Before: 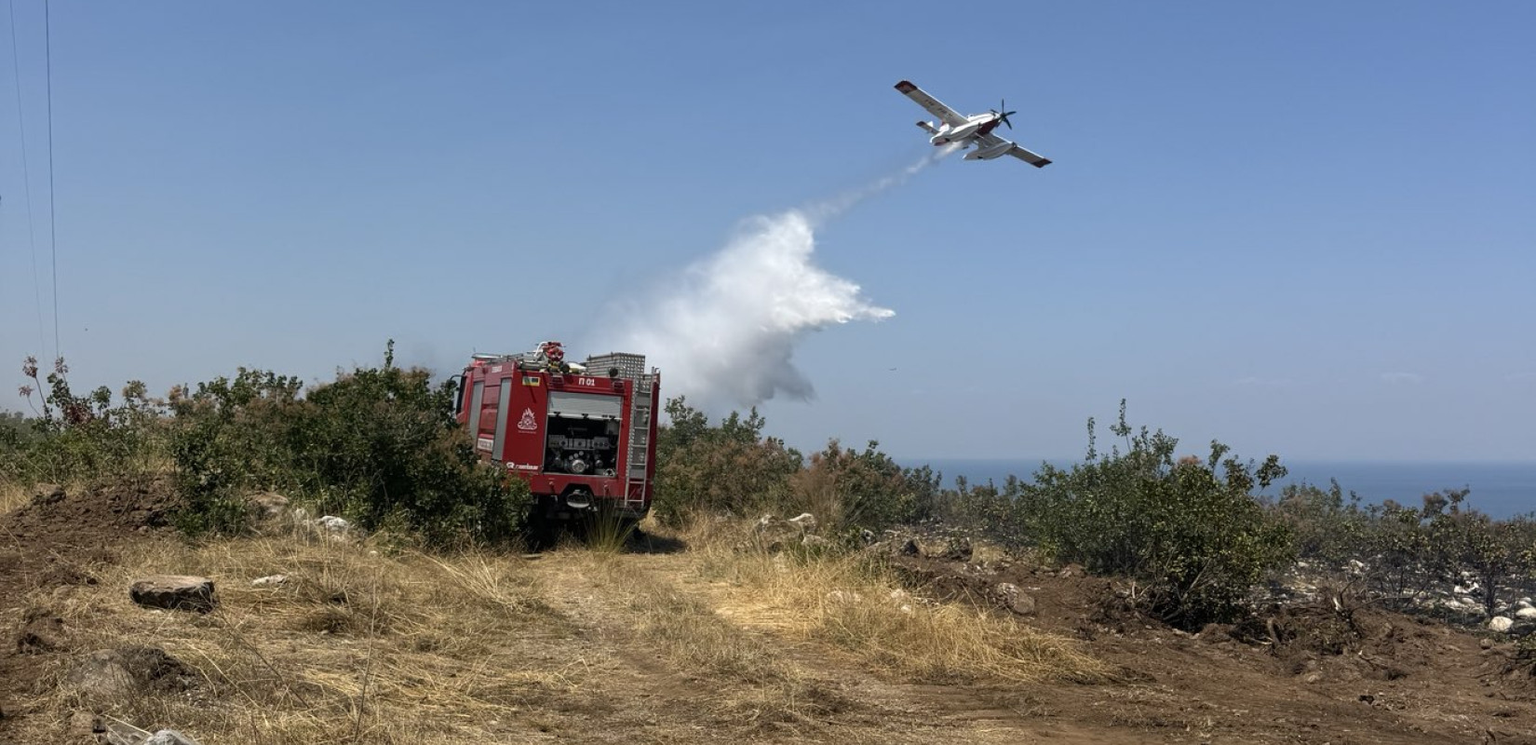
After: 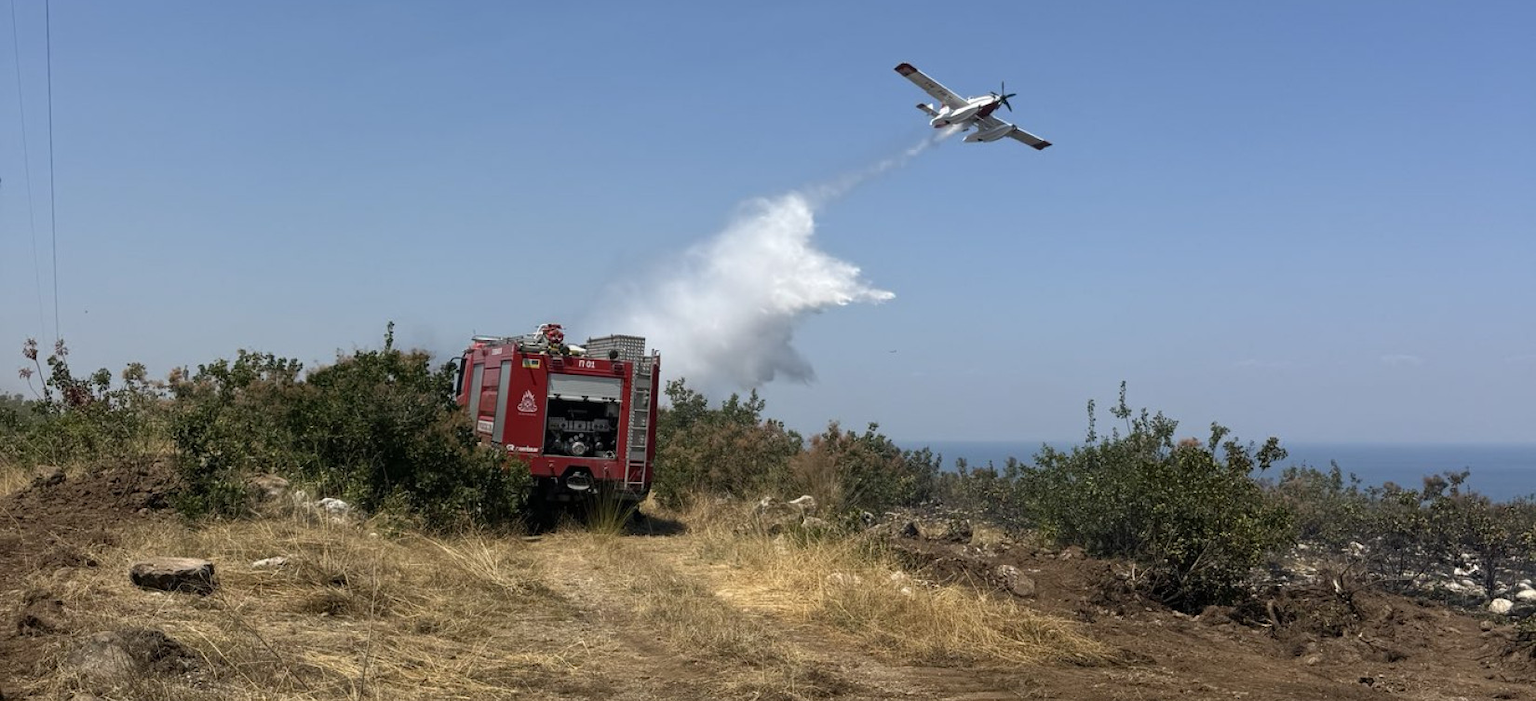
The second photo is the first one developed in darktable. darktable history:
crop and rotate: top 2.566%, bottom 3.176%
